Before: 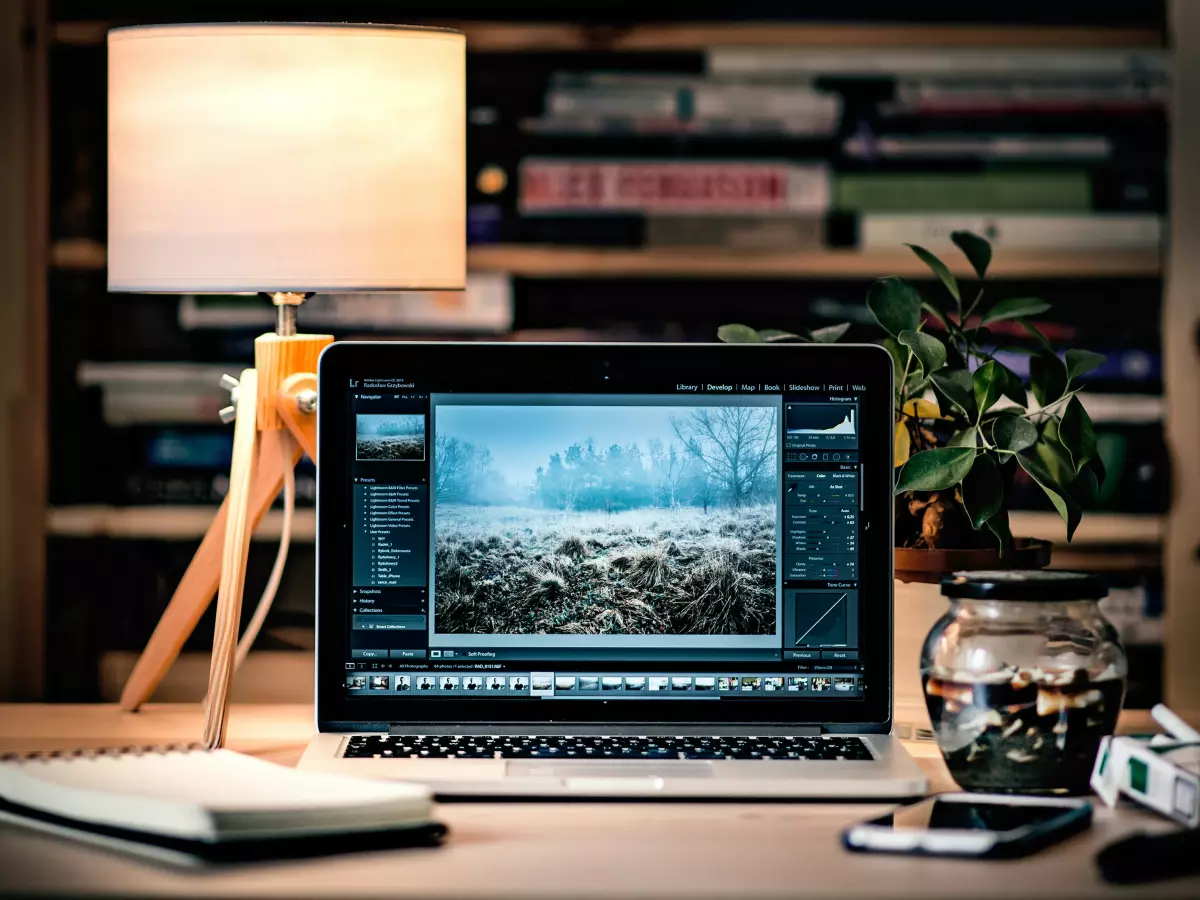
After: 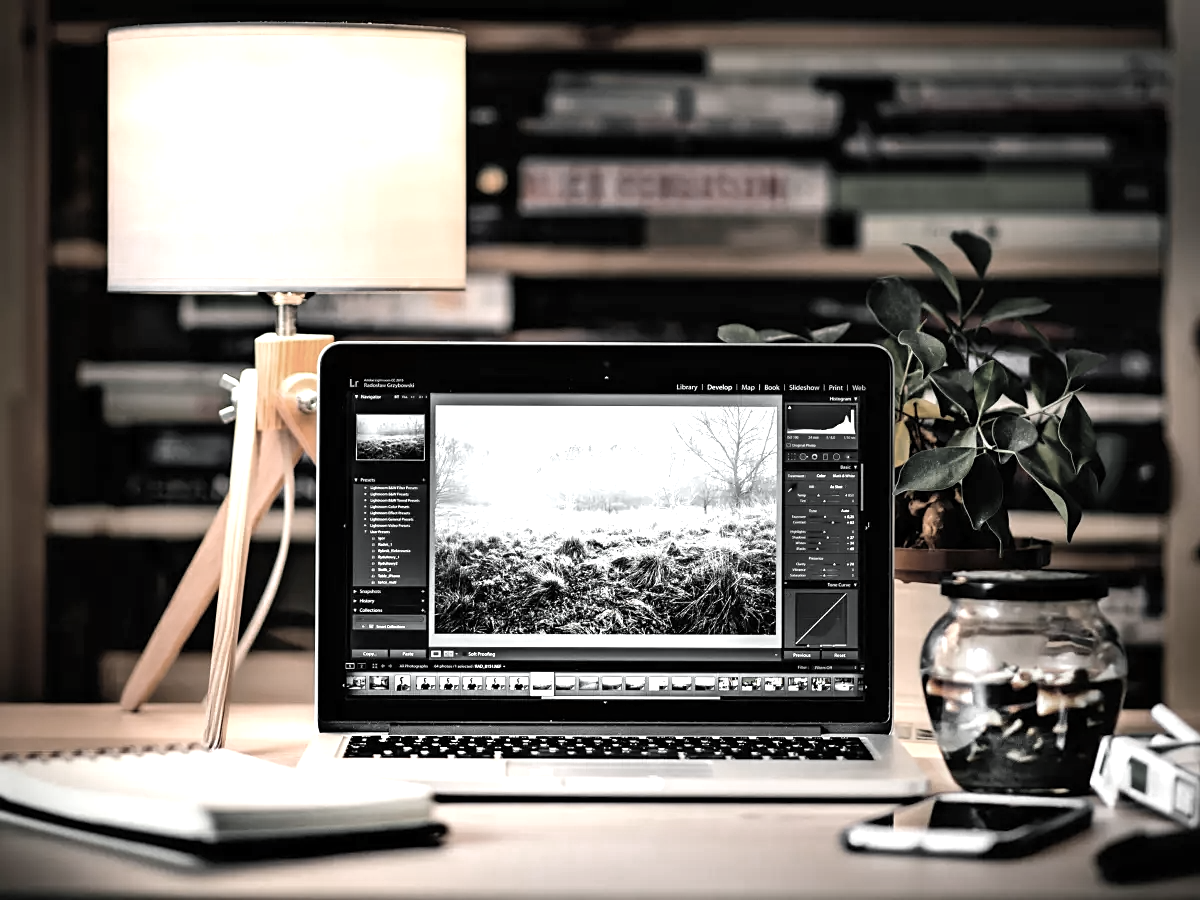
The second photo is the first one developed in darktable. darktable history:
color zones: curves: ch0 [(0, 0.613) (0.01, 0.613) (0.245, 0.448) (0.498, 0.529) (0.642, 0.665) (0.879, 0.777) (0.99, 0.613)]; ch1 [(0, 0.035) (0.121, 0.189) (0.259, 0.197) (0.415, 0.061) (0.589, 0.022) (0.732, 0.022) (0.857, 0.026) (0.991, 0.053)]
exposure: exposure 0.6 EV, compensate highlight preservation false
sharpen: amount 0.2
